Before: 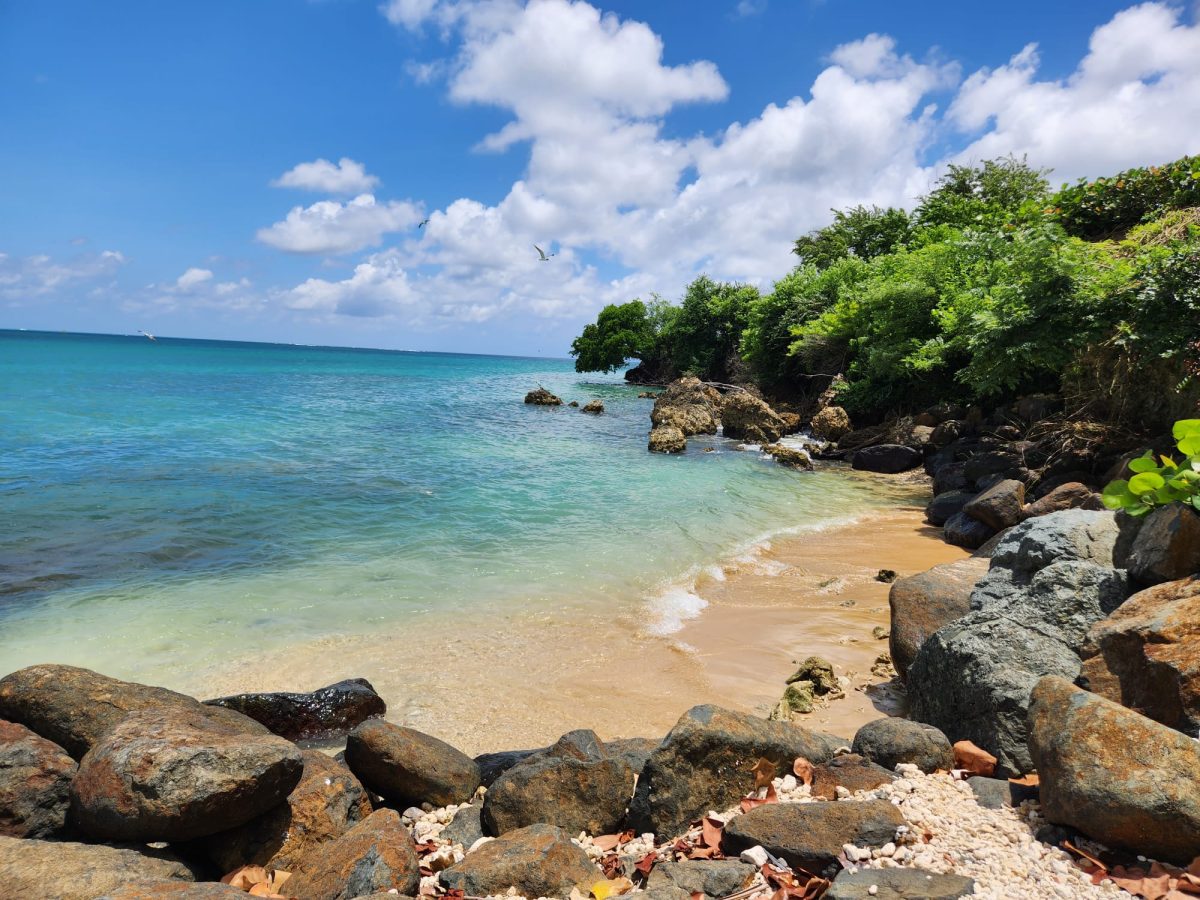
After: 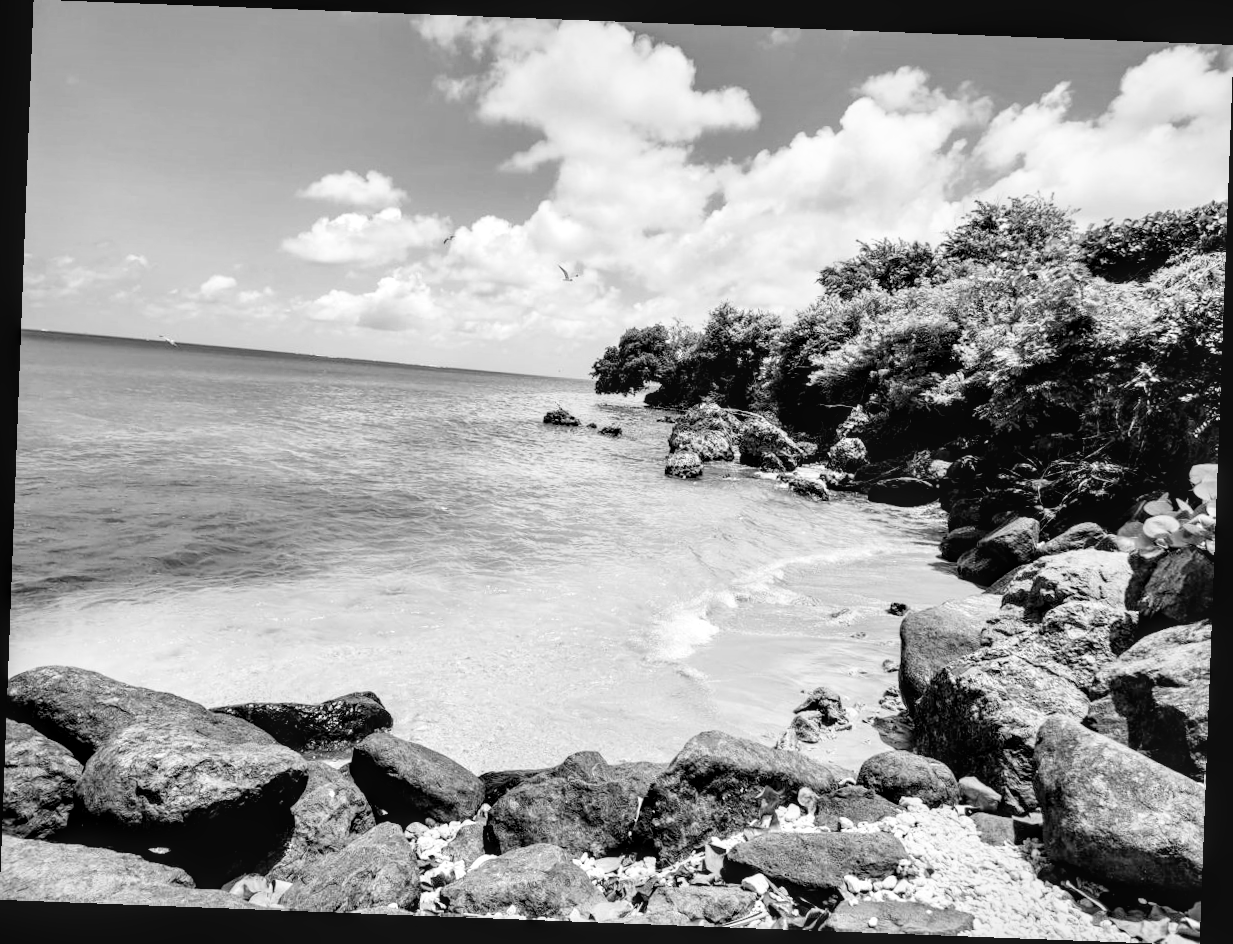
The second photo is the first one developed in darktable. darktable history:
monochrome: on, module defaults
base curve: curves: ch0 [(0, 0) (0.008, 0.007) (0.022, 0.029) (0.048, 0.089) (0.092, 0.197) (0.191, 0.399) (0.275, 0.534) (0.357, 0.65) (0.477, 0.78) (0.542, 0.833) (0.799, 0.973) (1, 1)], preserve colors none
local contrast: highlights 61%, detail 143%, midtone range 0.428
exposure: black level correction 0.01, exposure 0.014 EV, compensate highlight preservation false
rotate and perspective: rotation 2.17°, automatic cropping off
